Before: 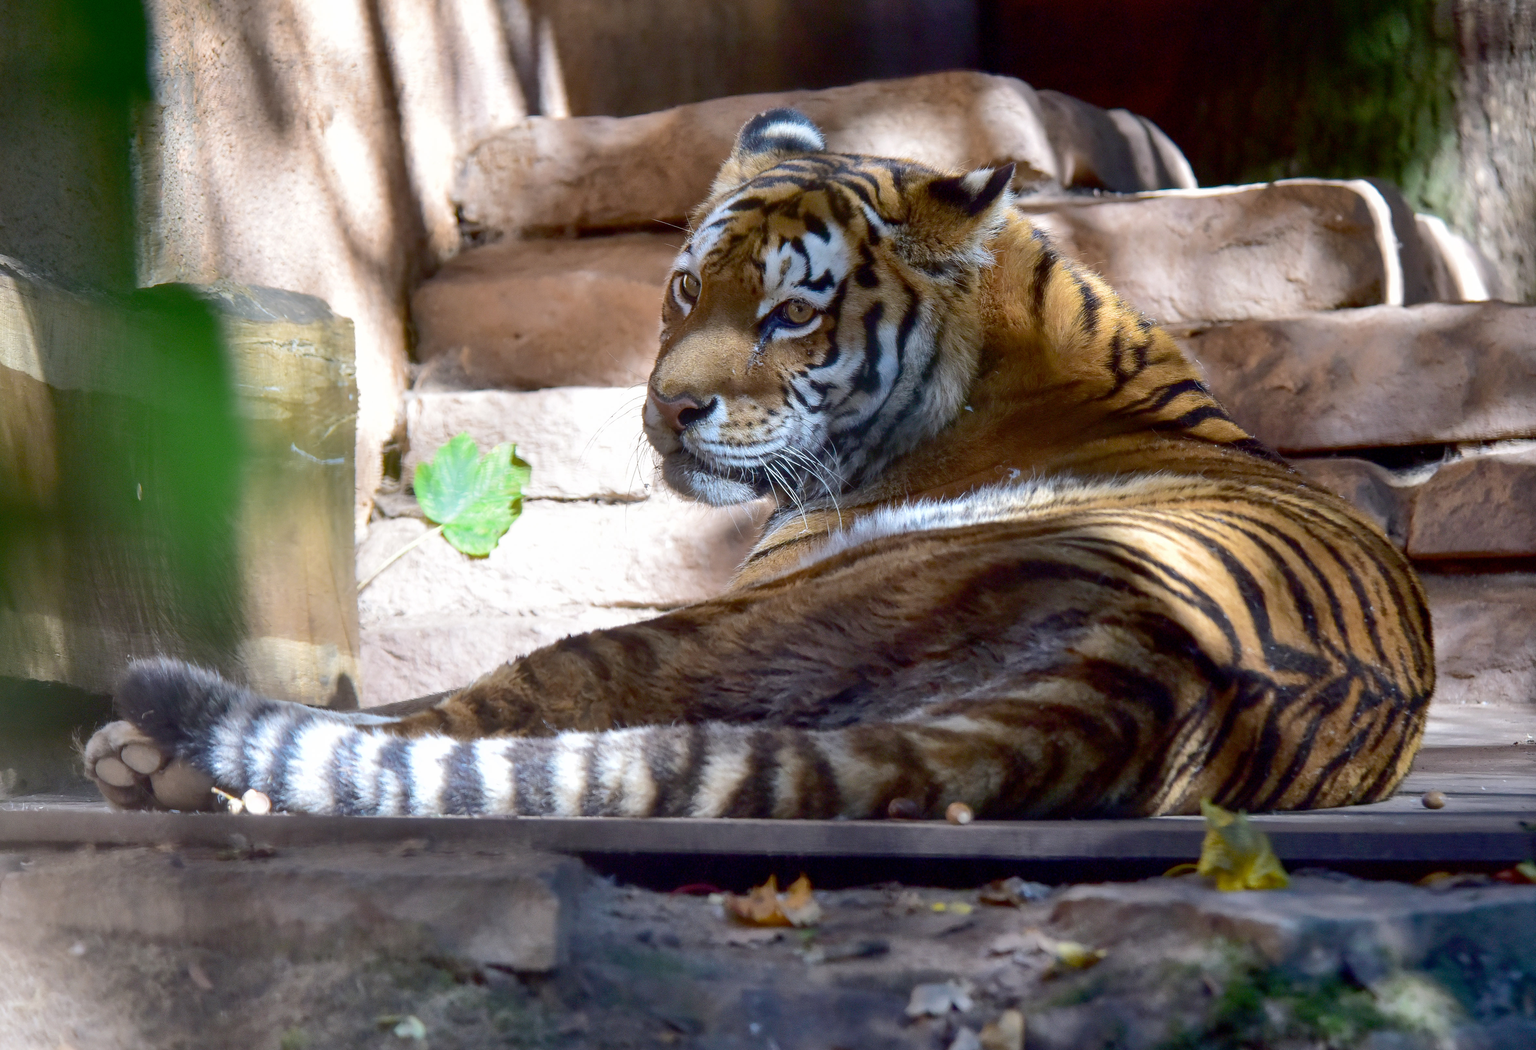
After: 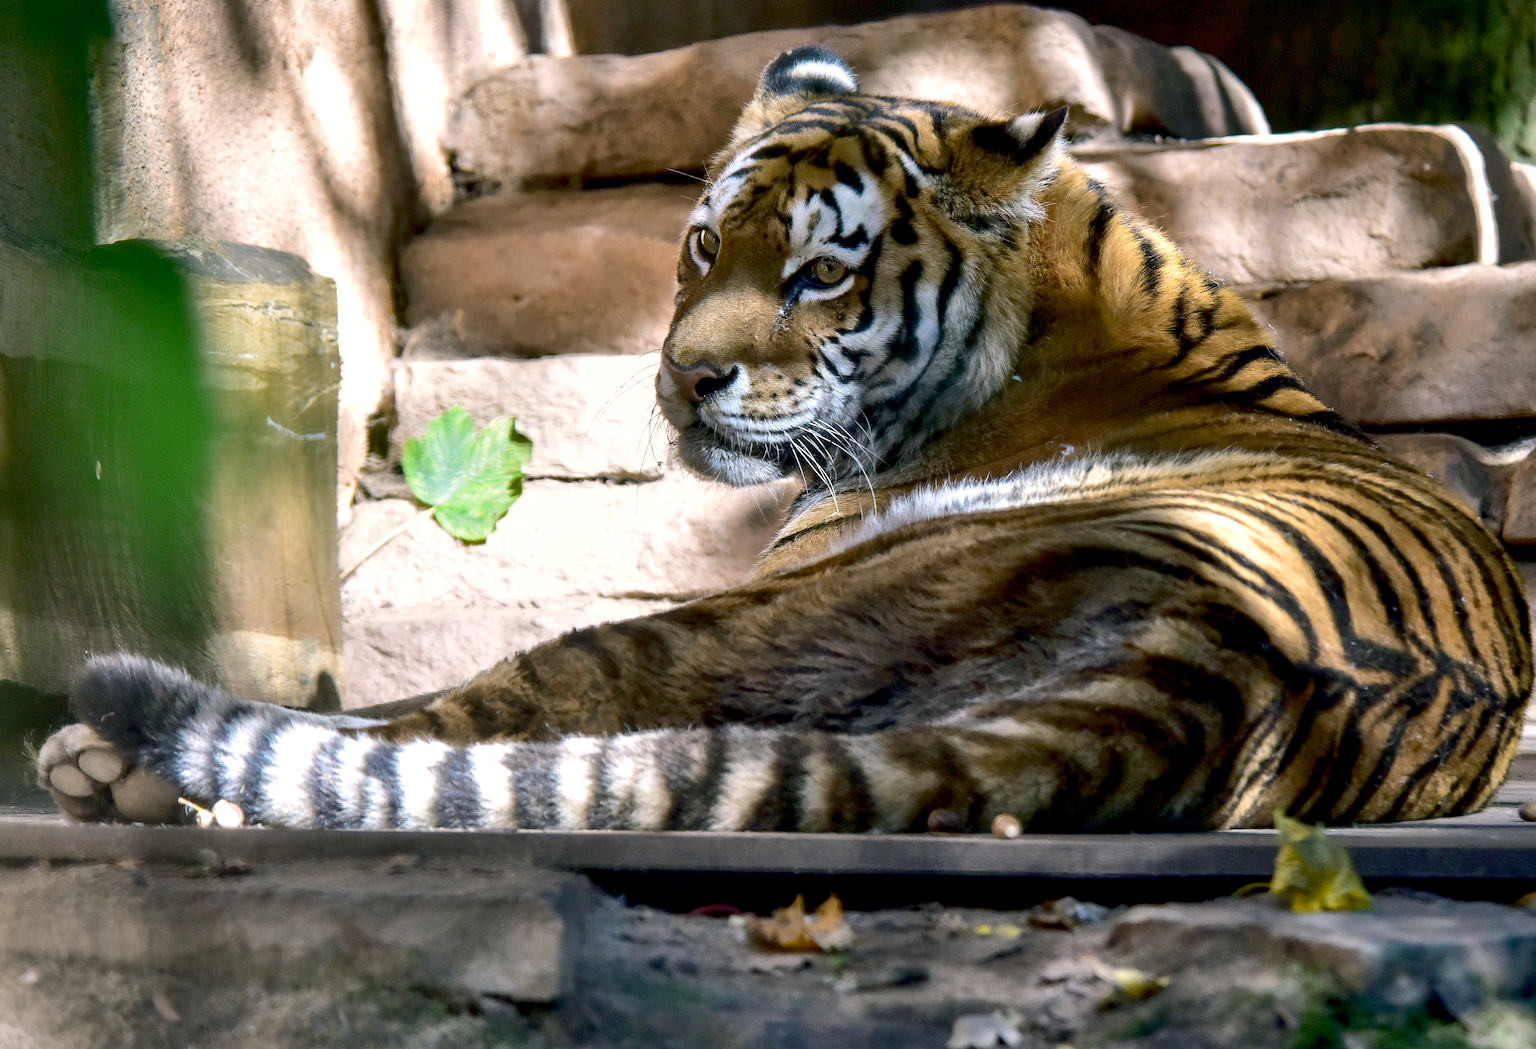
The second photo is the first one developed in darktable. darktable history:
contrast equalizer: y [[0.586, 0.584, 0.576, 0.565, 0.552, 0.539], [0.5 ×6], [0.97, 0.959, 0.919, 0.859, 0.789, 0.717], [0 ×6], [0 ×6]]
color correction: highlights a* 4.02, highlights b* 4.98, shadows a* -7.55, shadows b* 4.98
crop: left 3.305%, top 6.436%, right 6.389%, bottom 3.258%
